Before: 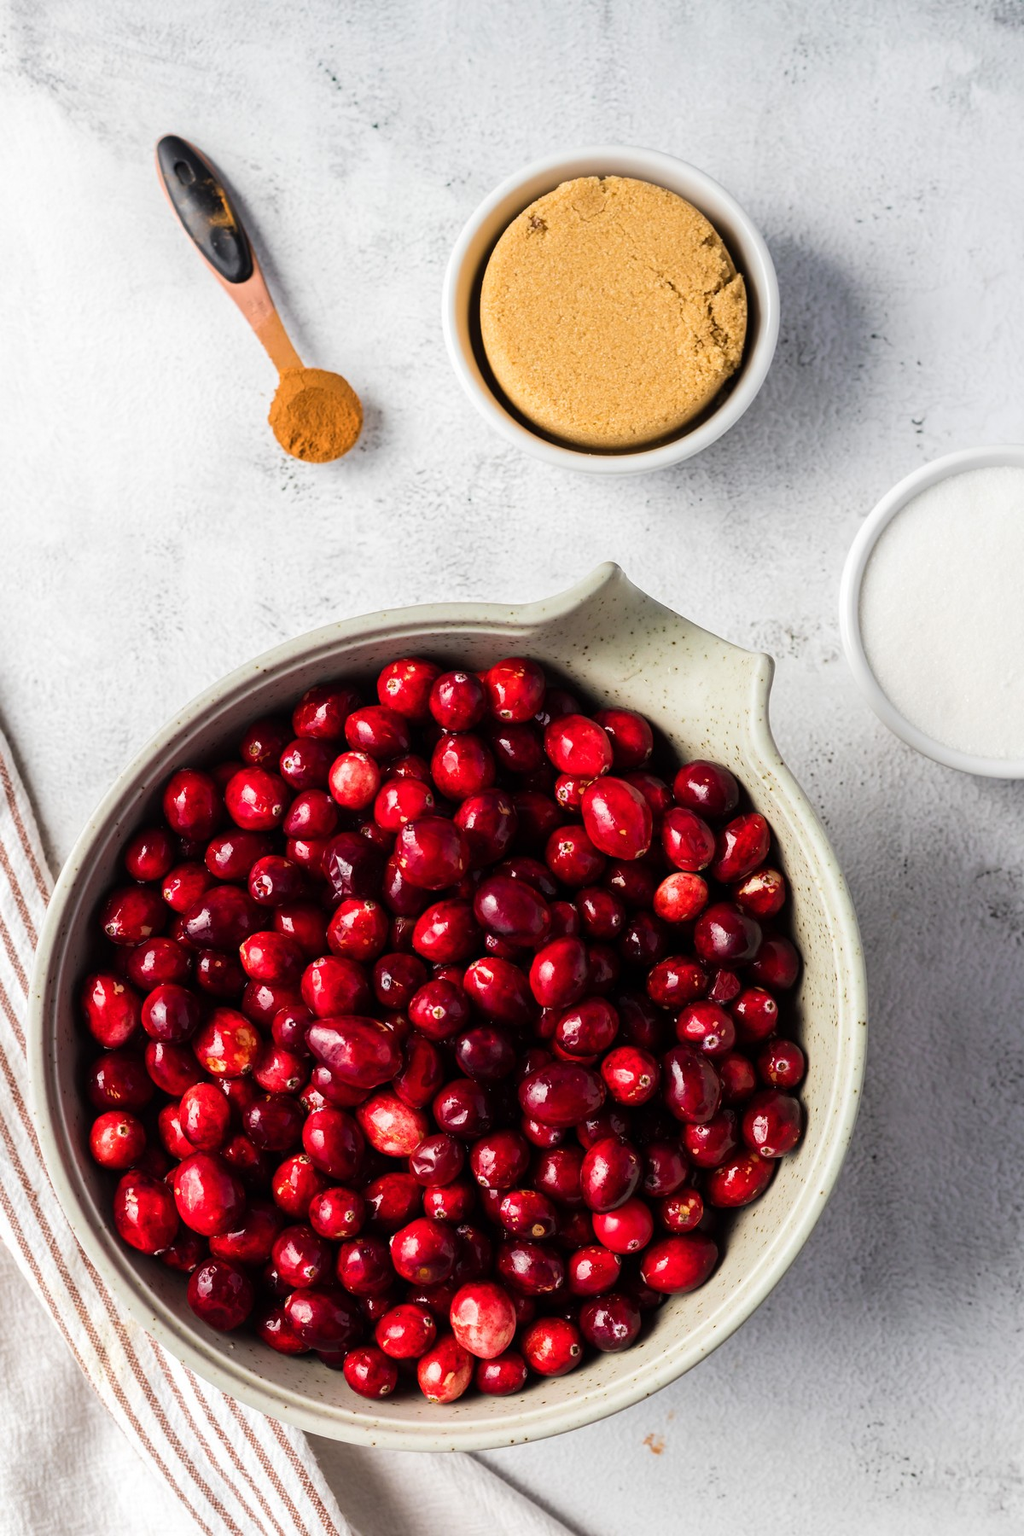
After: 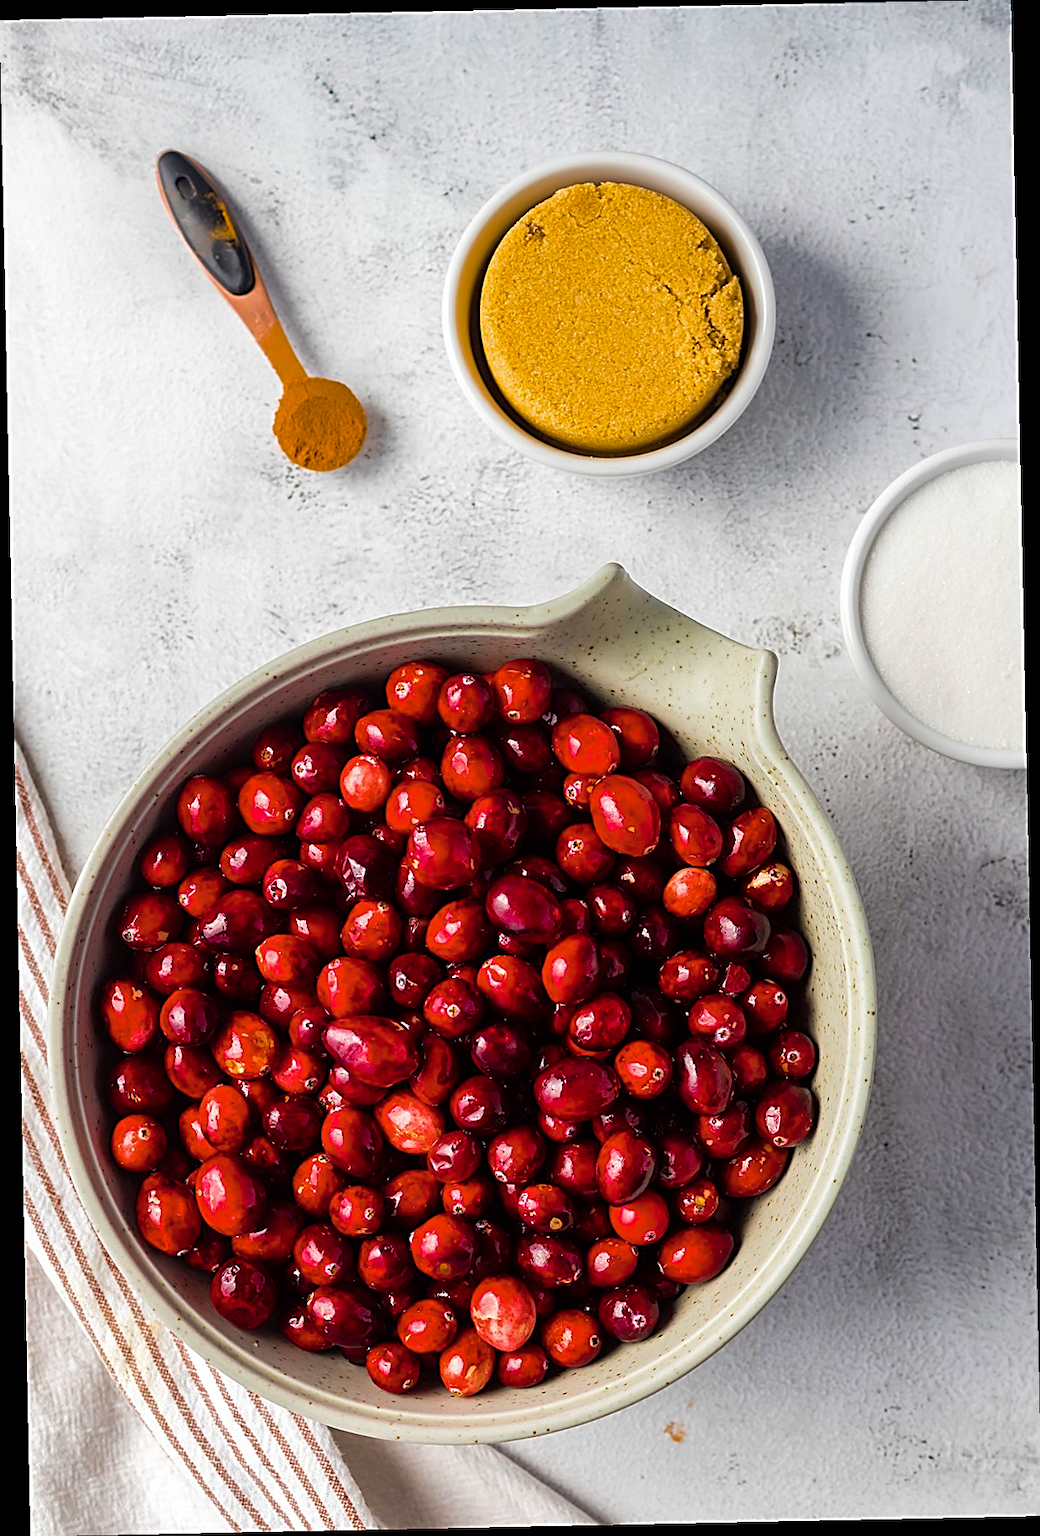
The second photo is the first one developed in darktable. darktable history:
rotate and perspective: rotation -1.17°, automatic cropping off
sharpen: amount 0.901
contrast brightness saturation: contrast 0.11, saturation -0.17
shadows and highlights: on, module defaults
color balance rgb: linear chroma grading › global chroma 15%, perceptual saturation grading › global saturation 30%
